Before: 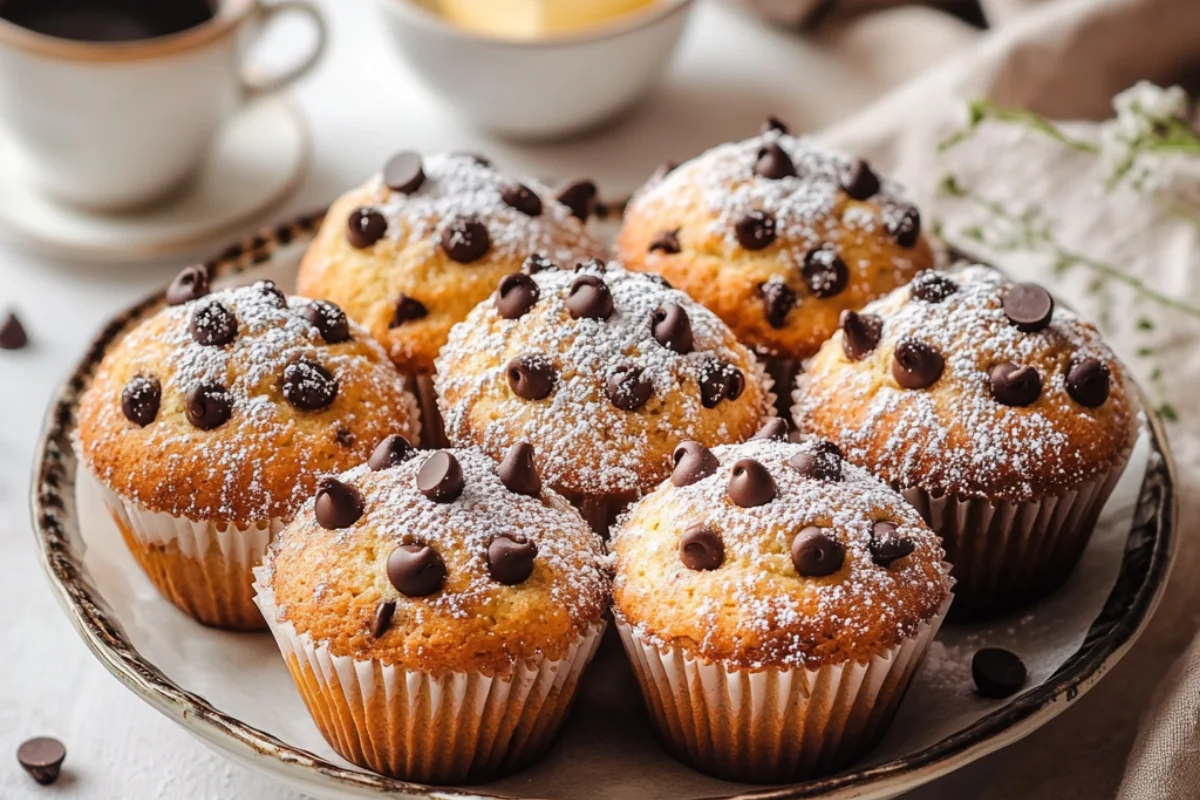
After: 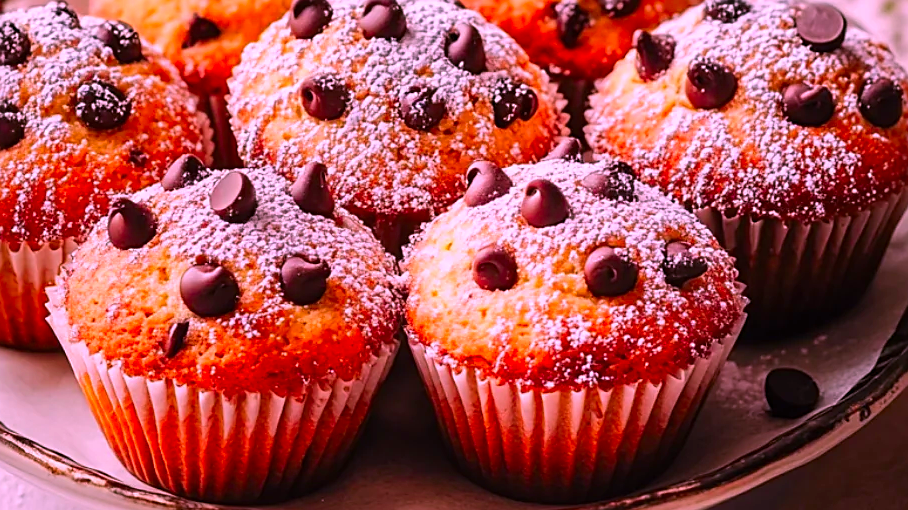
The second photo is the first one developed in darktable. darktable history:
color correction: highlights a* 19.5, highlights b* -11.53, saturation 1.69
crop and rotate: left 17.299%, top 35.115%, right 7.015%, bottom 1.024%
sharpen: on, module defaults
